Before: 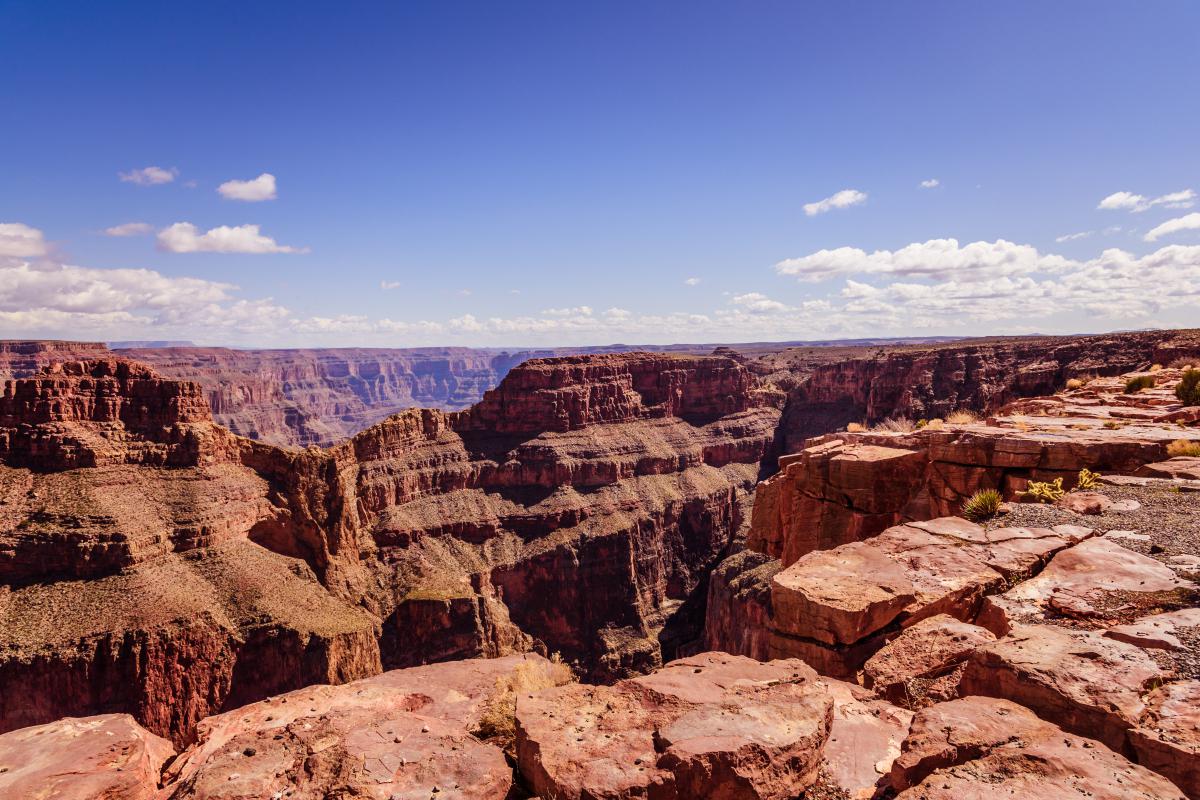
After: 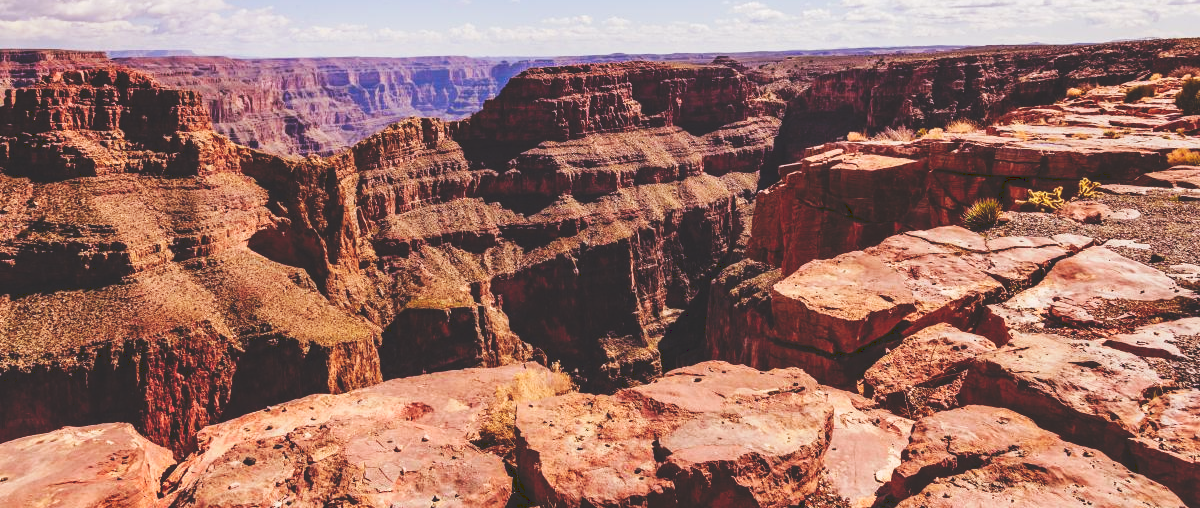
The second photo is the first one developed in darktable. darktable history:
crop and rotate: top 36.435%
tone curve: curves: ch0 [(0, 0) (0.003, 0.169) (0.011, 0.173) (0.025, 0.177) (0.044, 0.184) (0.069, 0.191) (0.1, 0.199) (0.136, 0.206) (0.177, 0.221) (0.224, 0.248) (0.277, 0.284) (0.335, 0.344) (0.399, 0.413) (0.468, 0.497) (0.543, 0.594) (0.623, 0.691) (0.709, 0.779) (0.801, 0.868) (0.898, 0.931) (1, 1)], preserve colors none
